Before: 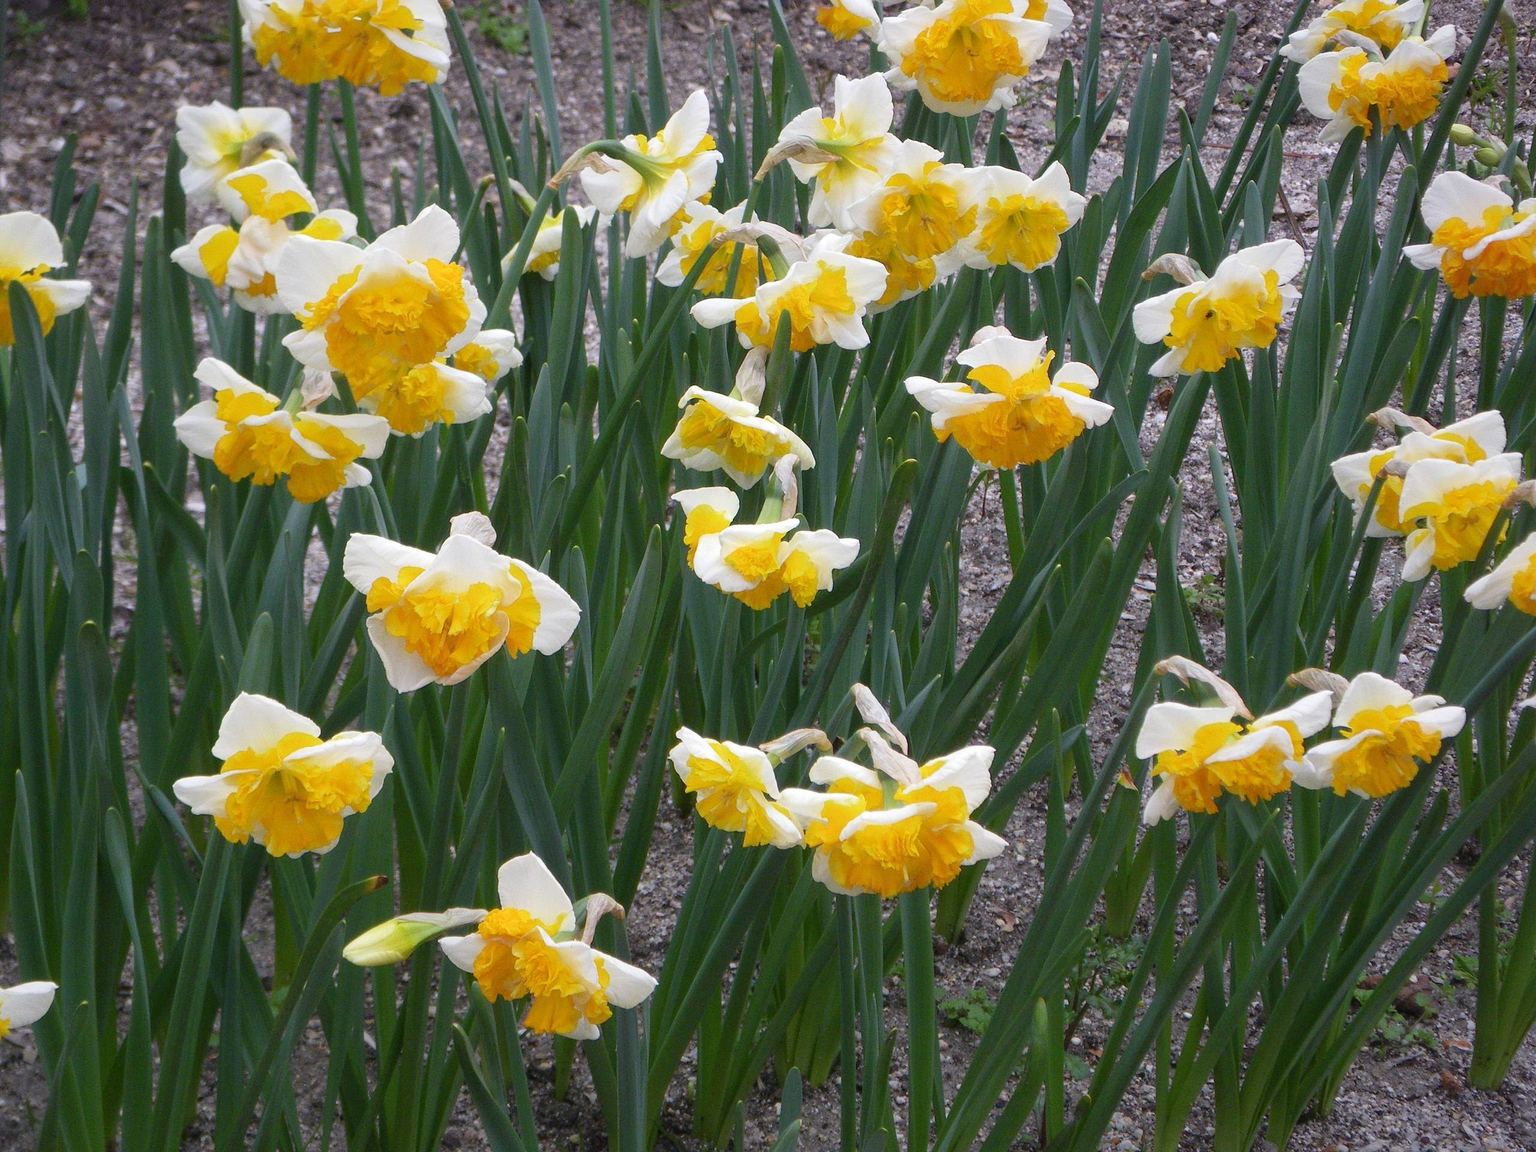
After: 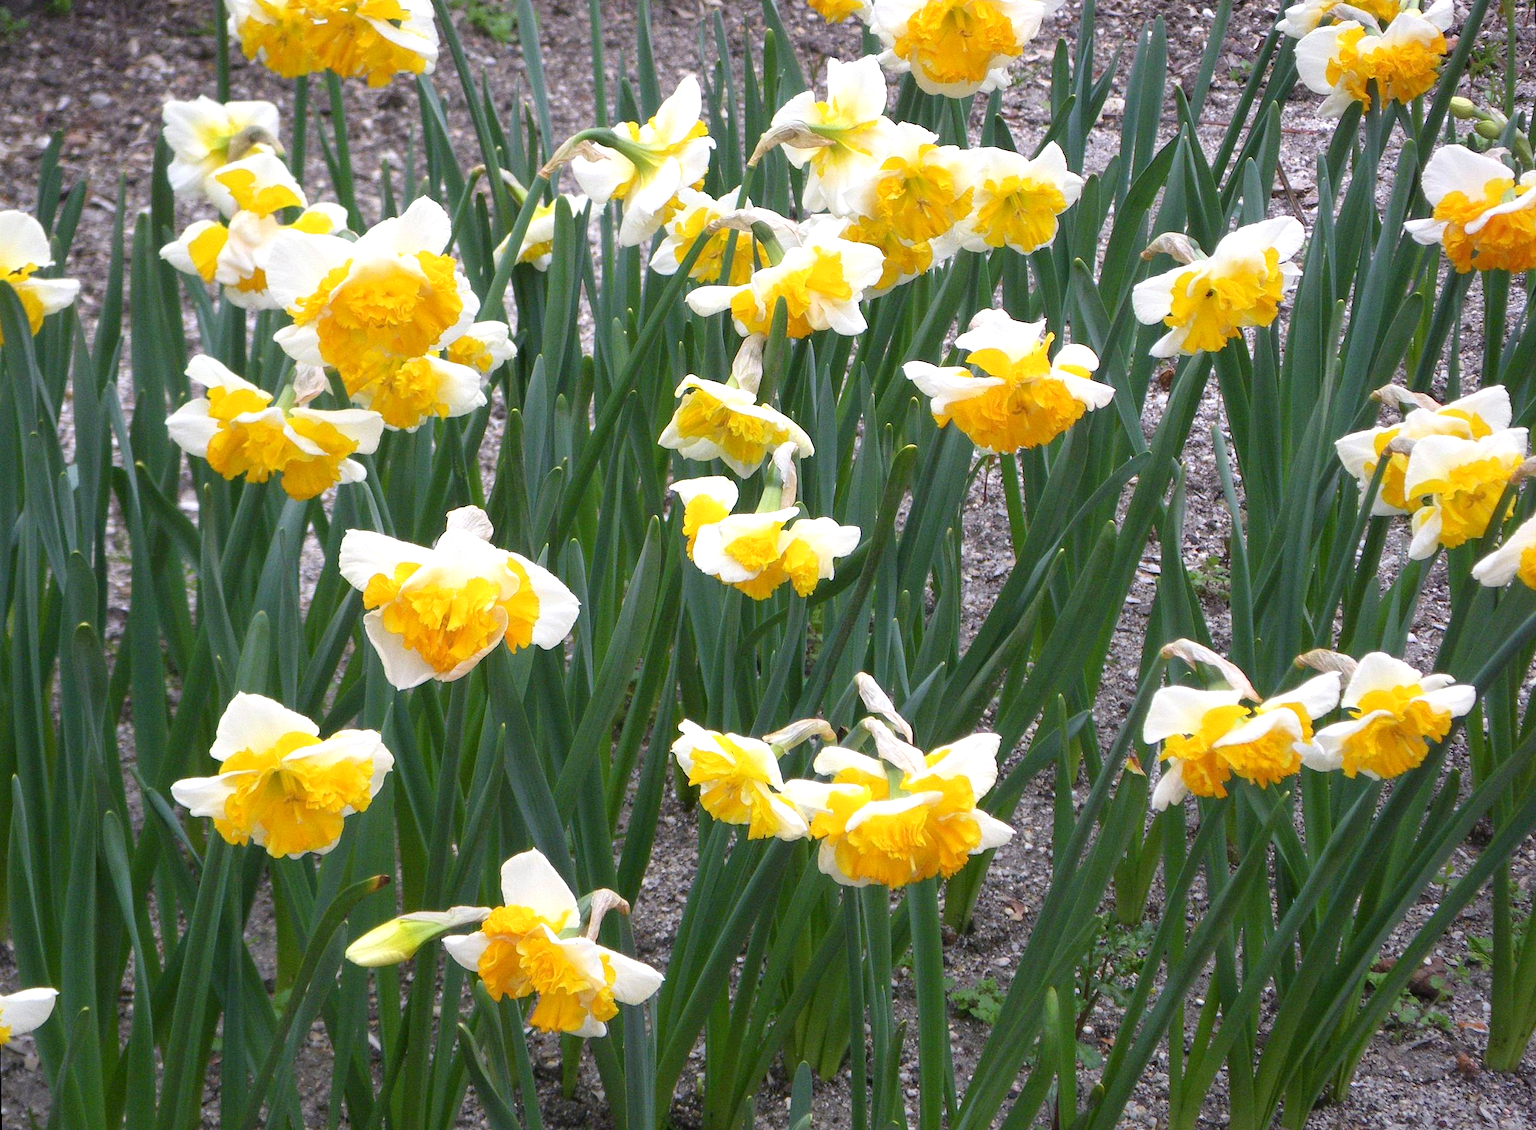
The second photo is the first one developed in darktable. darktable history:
rotate and perspective: rotation -1°, crop left 0.011, crop right 0.989, crop top 0.025, crop bottom 0.975
tone equalizer: on, module defaults
exposure: black level correction 0.001, exposure 0.5 EV, compensate exposure bias true, compensate highlight preservation false
